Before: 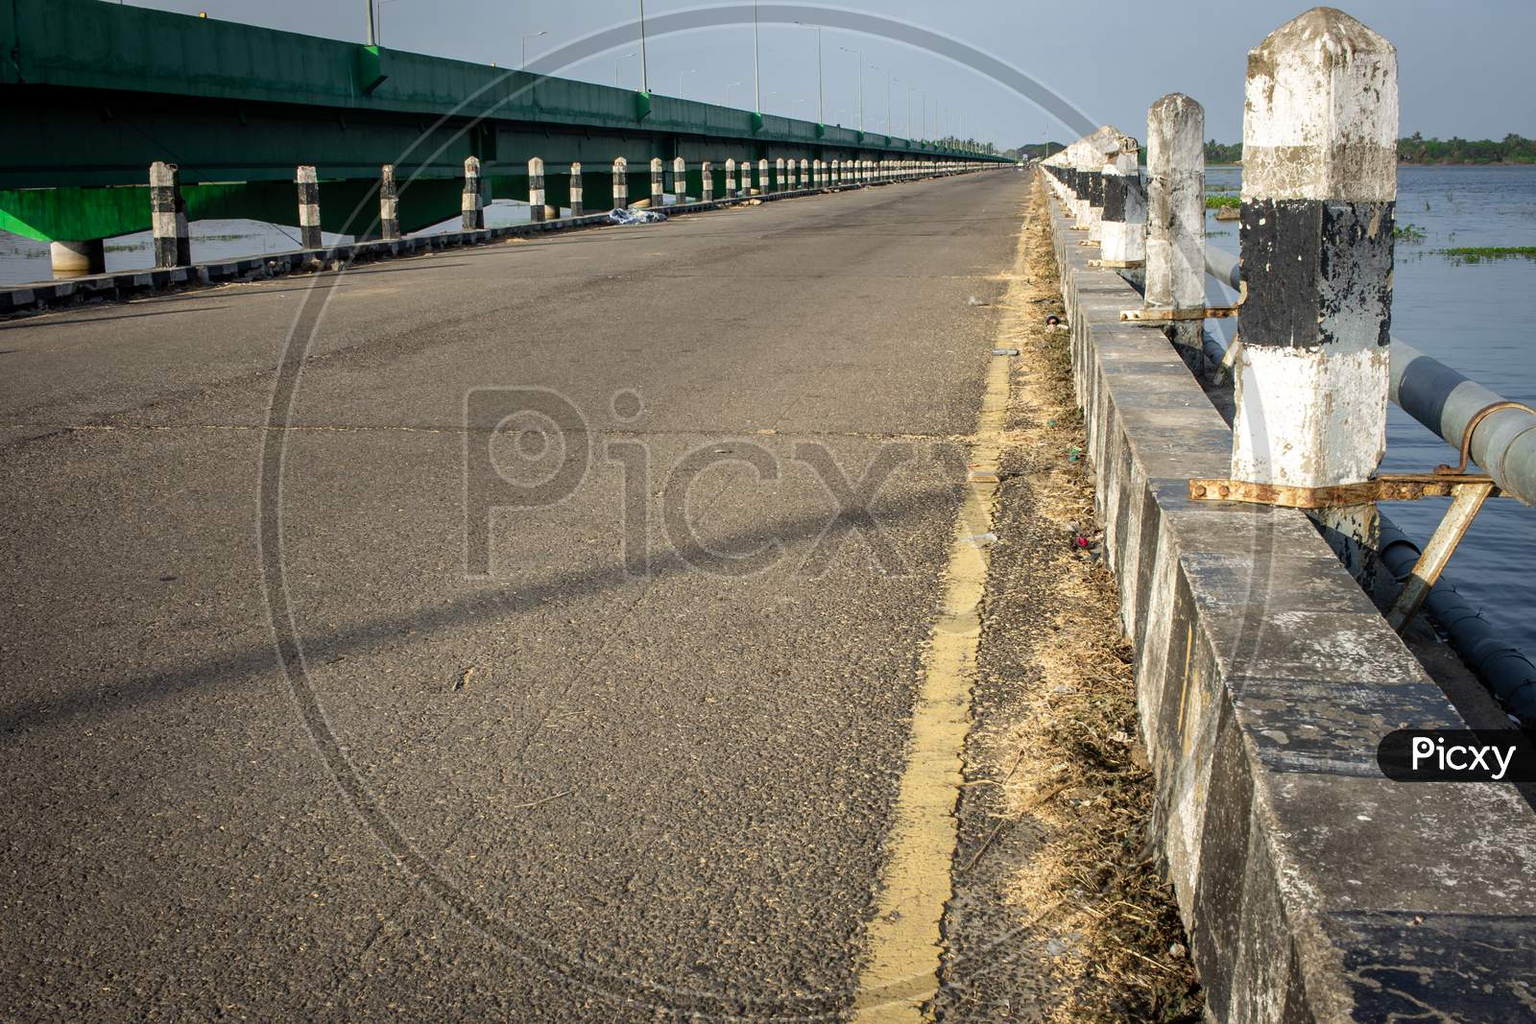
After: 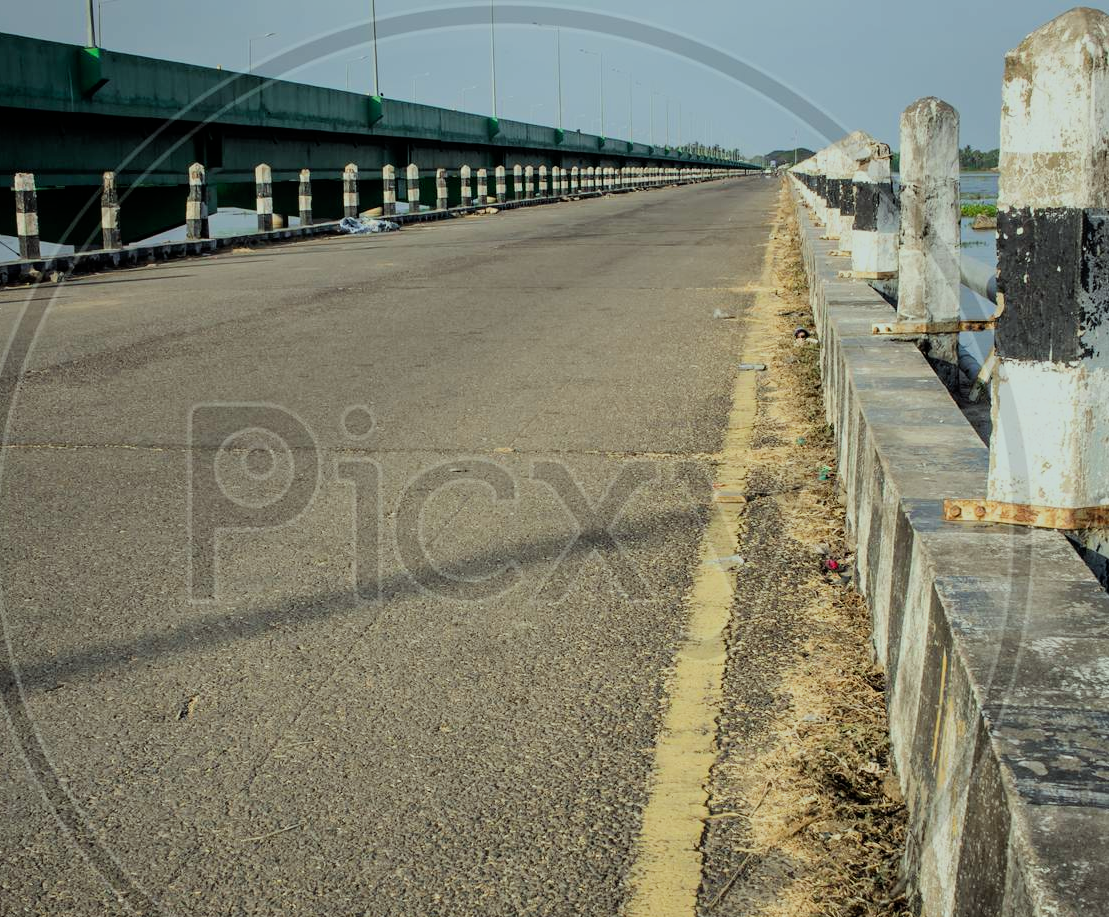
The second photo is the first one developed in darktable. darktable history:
crop: left 18.479%, right 12.2%, bottom 13.971%
color correction: highlights a* -6.69, highlights b* 0.49
filmic rgb: black relative exposure -7.65 EV, white relative exposure 4.56 EV, hardness 3.61, color science v6 (2022)
